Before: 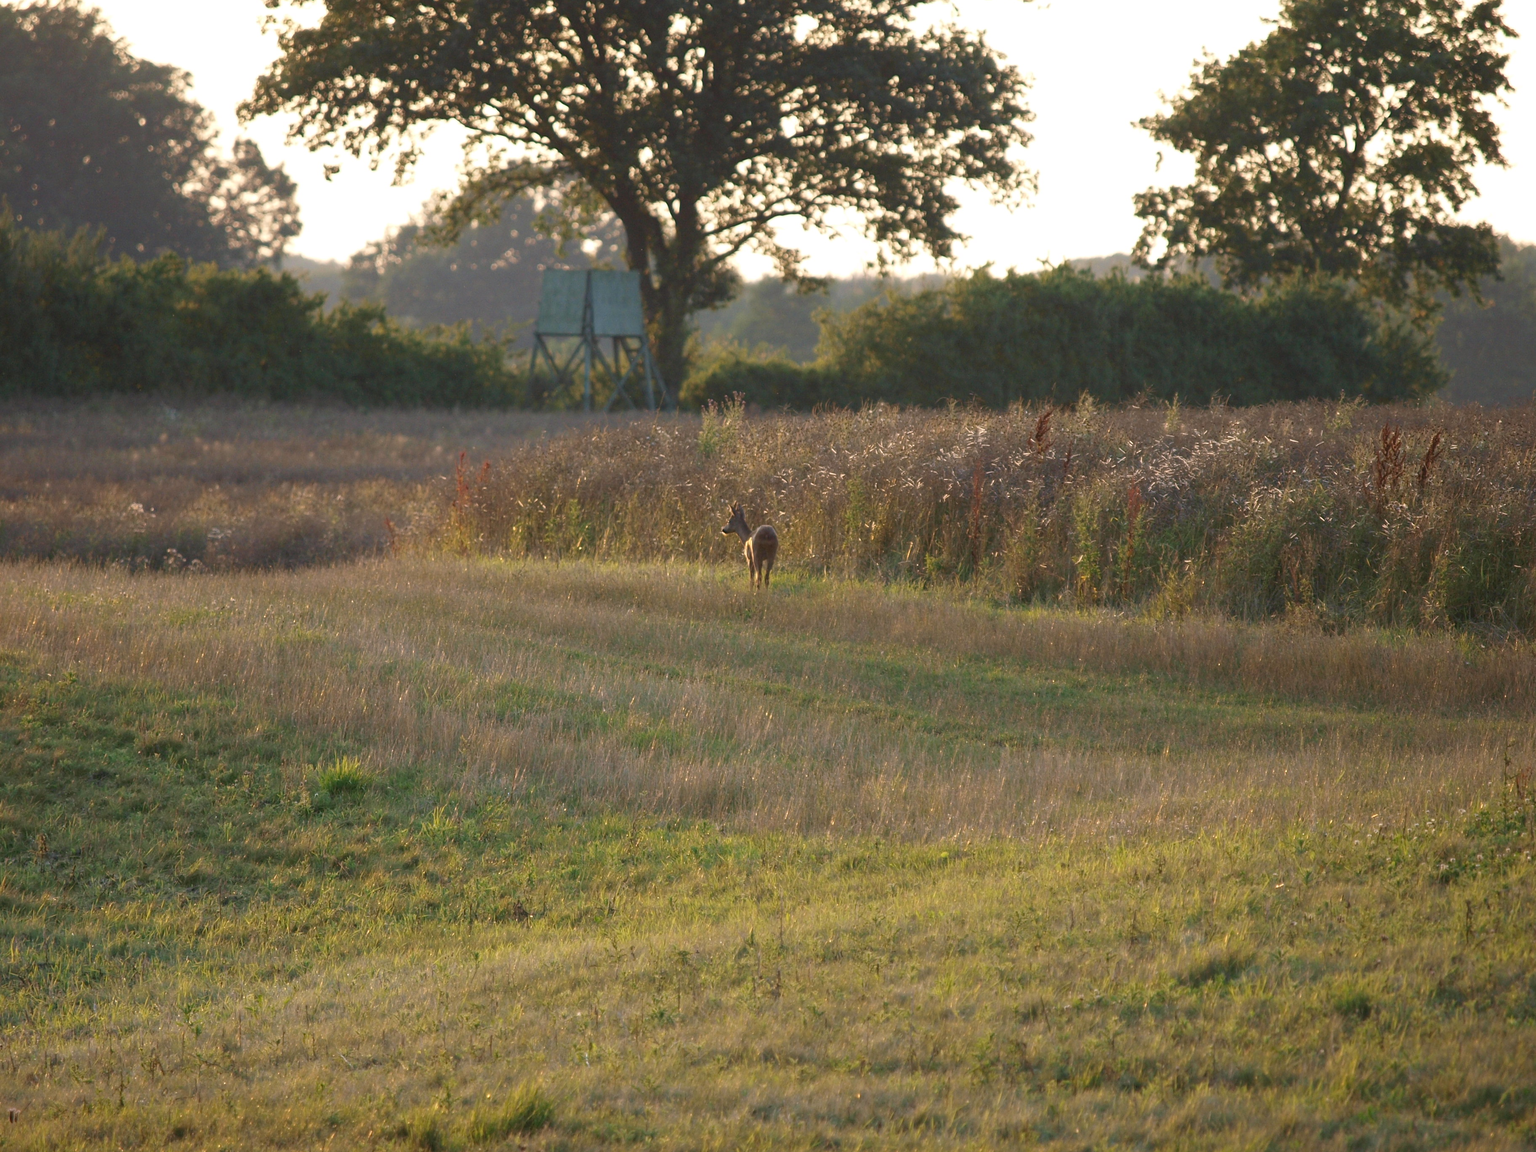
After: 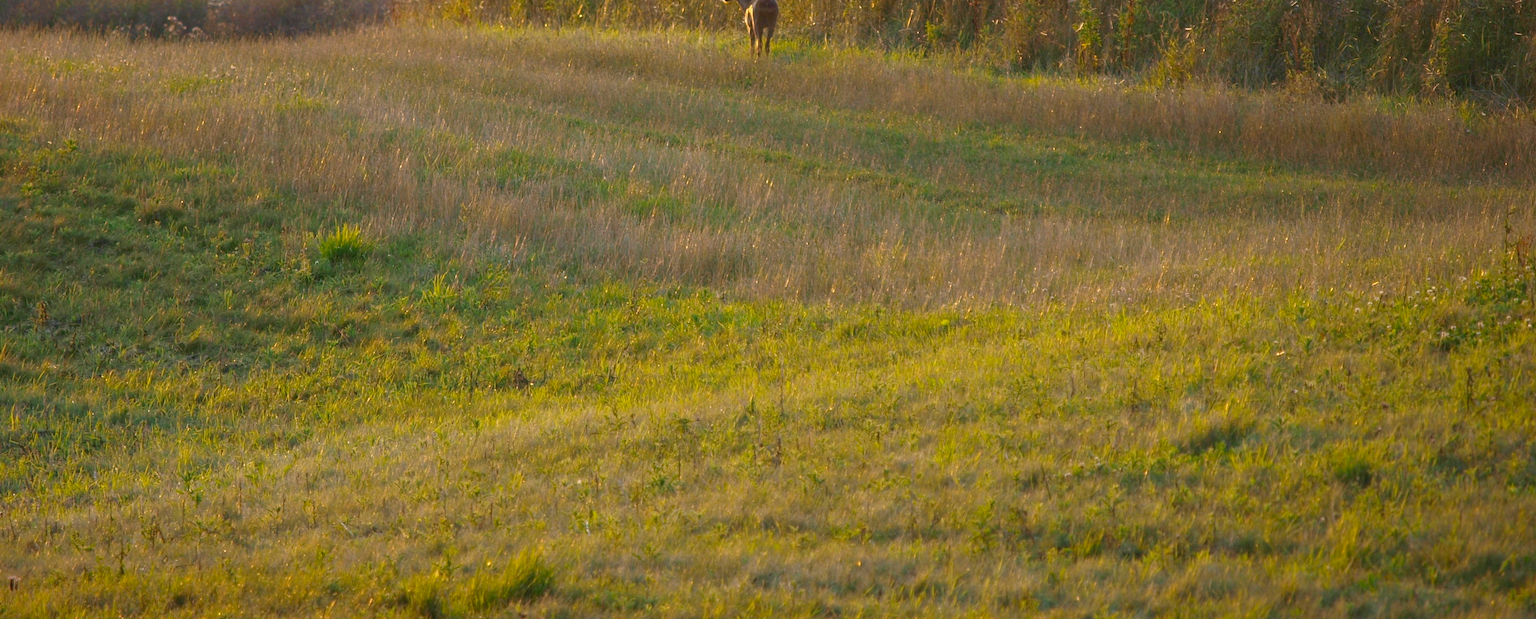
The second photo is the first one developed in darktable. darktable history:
crop and rotate: top 46.237%
color balance rgb: perceptual saturation grading › global saturation 25%, global vibrance 20%
